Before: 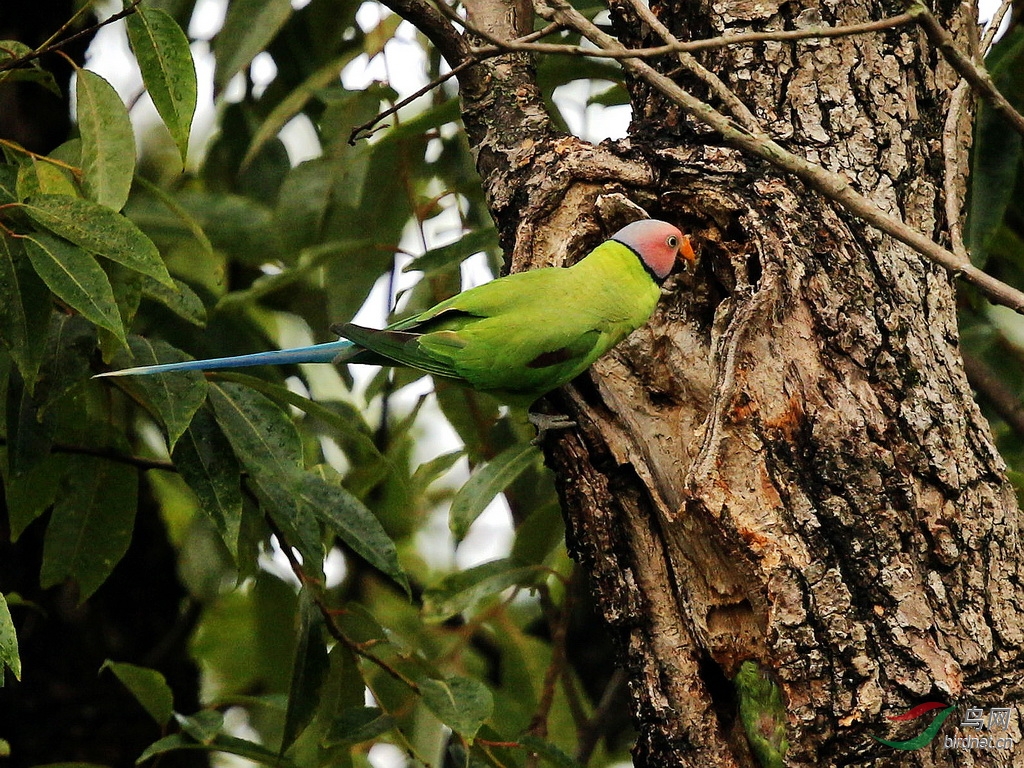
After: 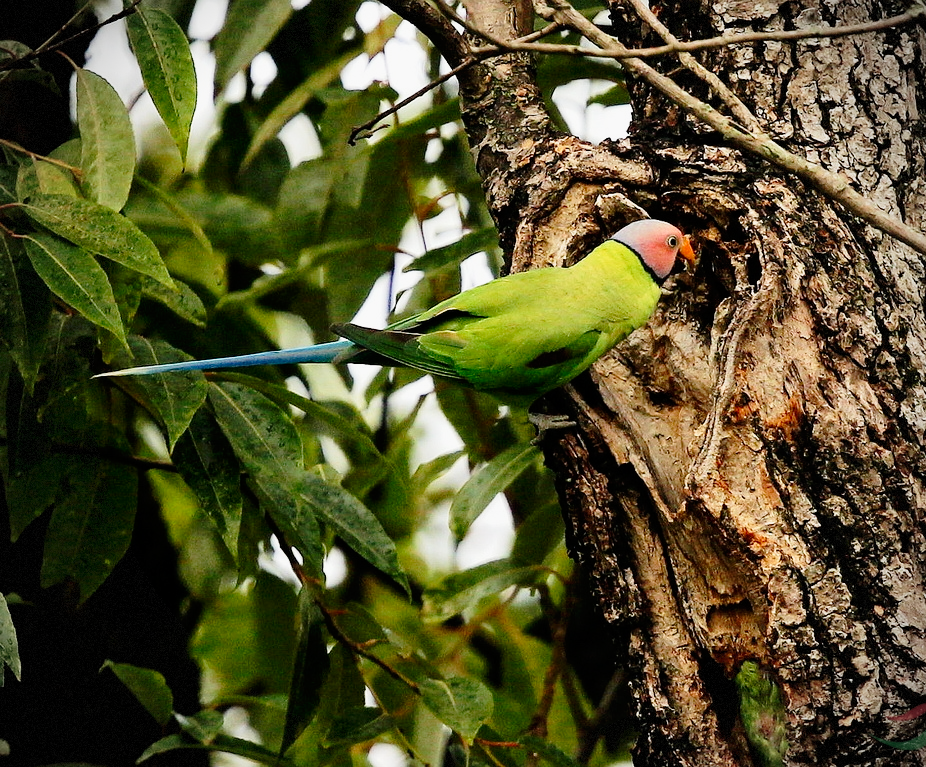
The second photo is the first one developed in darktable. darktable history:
vignetting: dithering 8-bit output
tone curve: curves: ch0 [(0, 0) (0.062, 0.023) (0.168, 0.142) (0.359, 0.419) (0.469, 0.544) (0.634, 0.722) (0.839, 0.909) (0.998, 0.978)]; ch1 [(0, 0) (0.437, 0.408) (0.472, 0.47) (0.502, 0.504) (0.527, 0.546) (0.568, 0.619) (0.608, 0.665) (0.669, 0.748) (0.859, 0.899) (1, 1)]; ch2 [(0, 0) (0.33, 0.301) (0.421, 0.443) (0.473, 0.498) (0.509, 0.5) (0.535, 0.564) (0.575, 0.625) (0.608, 0.667) (1, 1)], preserve colors none
crop: right 9.509%, bottom 0.04%
